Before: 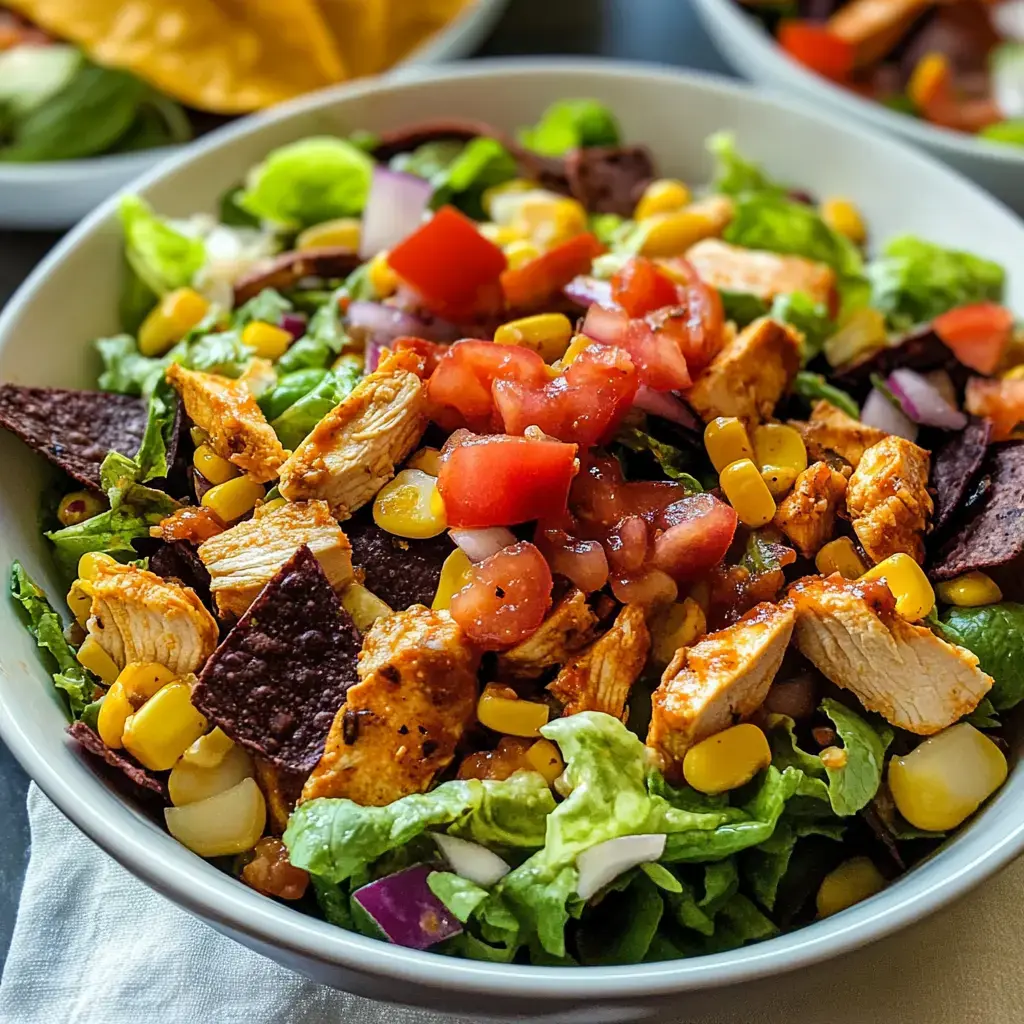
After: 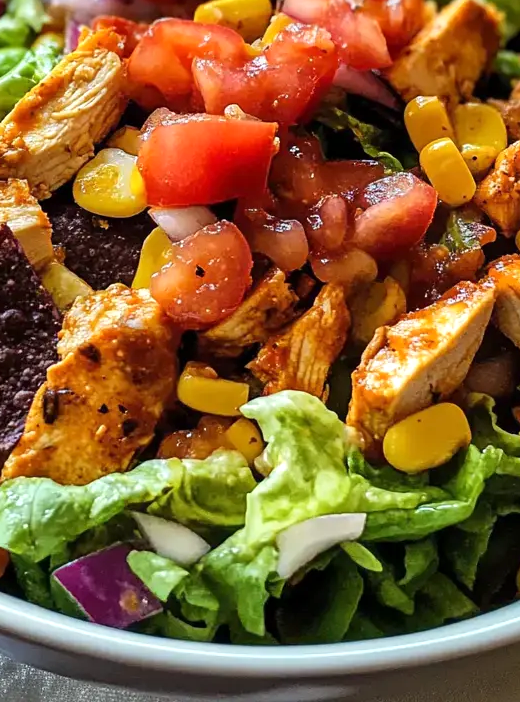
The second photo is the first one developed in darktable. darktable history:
crop and rotate: left 29.338%, top 31.416%, right 19.856%
exposure: exposure 0.204 EV, compensate highlight preservation false
